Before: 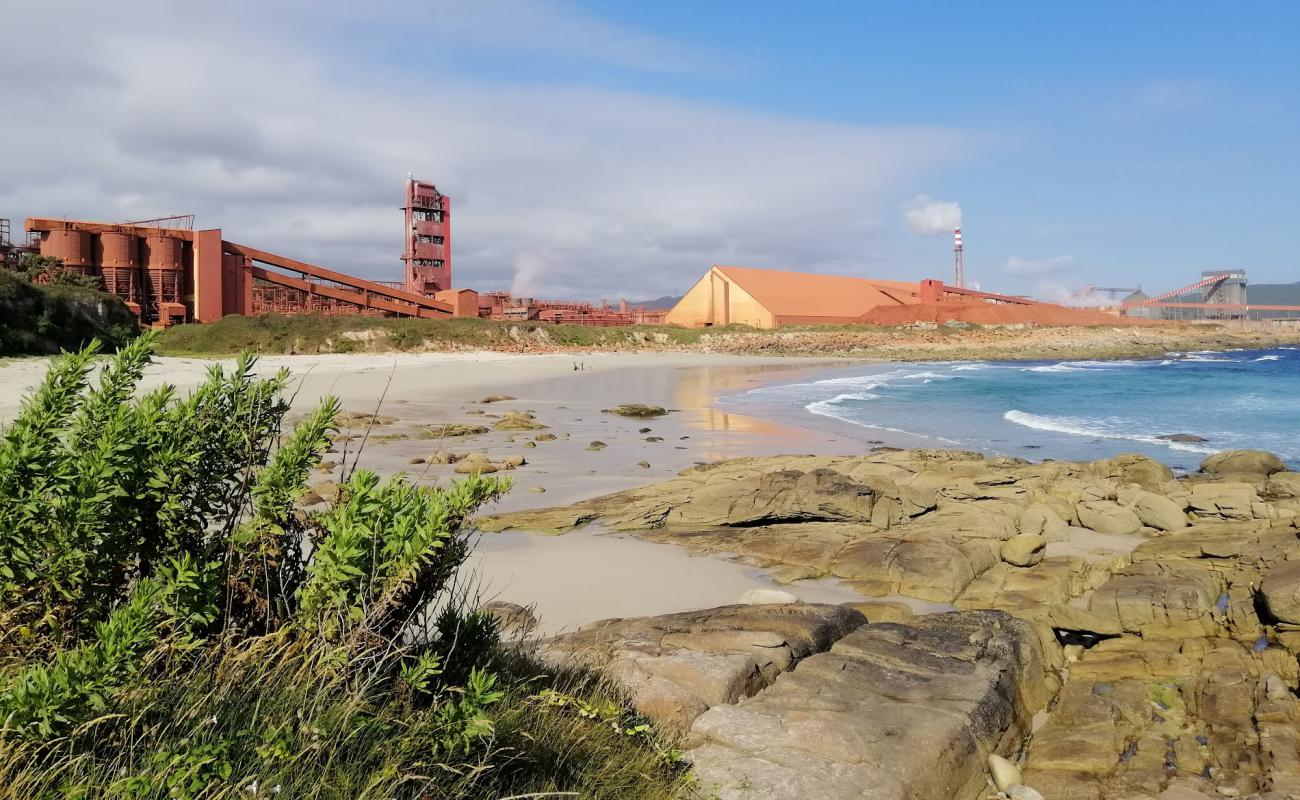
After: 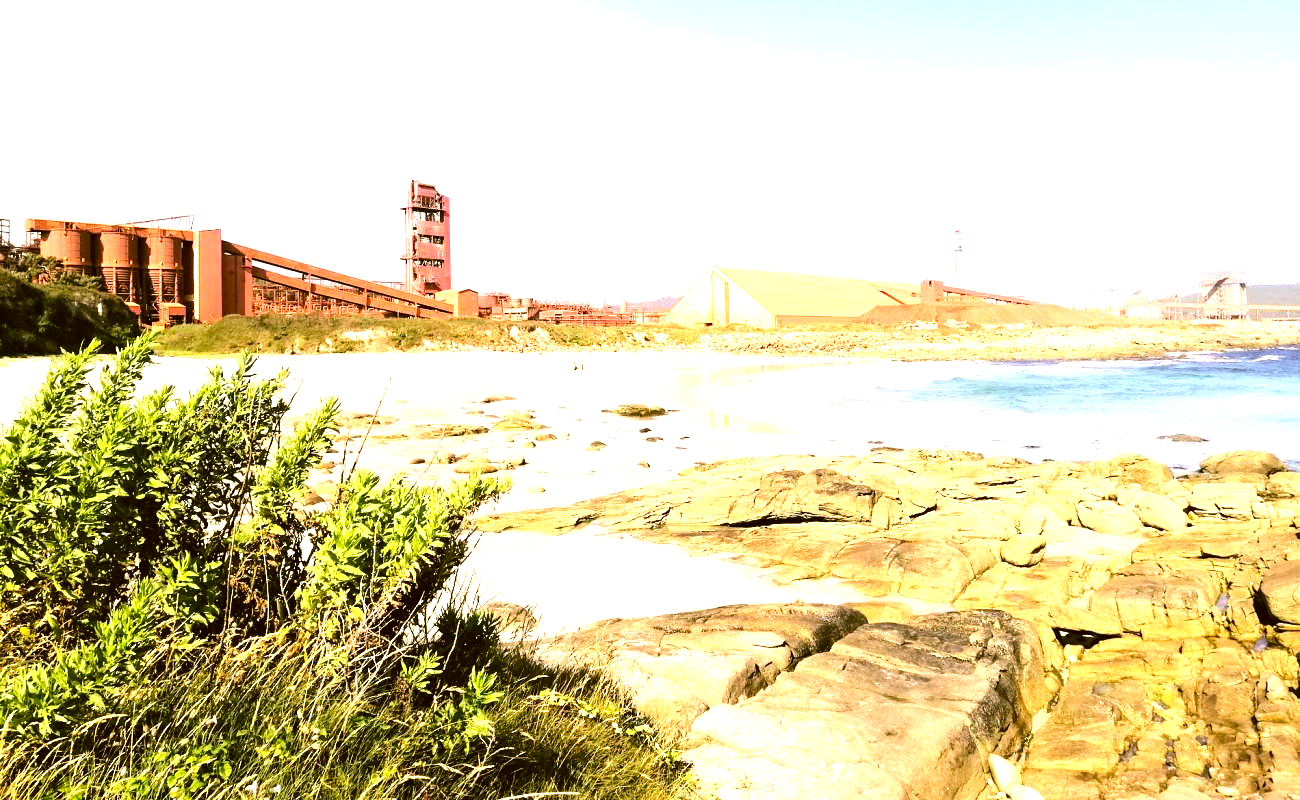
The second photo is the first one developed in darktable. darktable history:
rotate and perspective: automatic cropping off
tone equalizer: -8 EV -0.75 EV, -7 EV -0.7 EV, -6 EV -0.6 EV, -5 EV -0.4 EV, -3 EV 0.4 EV, -2 EV 0.6 EV, -1 EV 0.7 EV, +0 EV 0.75 EV, edges refinement/feathering 500, mask exposure compensation -1.57 EV, preserve details no
exposure: black level correction 0, exposure 1.2 EV, compensate highlight preservation false
color correction: highlights a* 8.98, highlights b* 15.09, shadows a* -0.49, shadows b* 26.52
